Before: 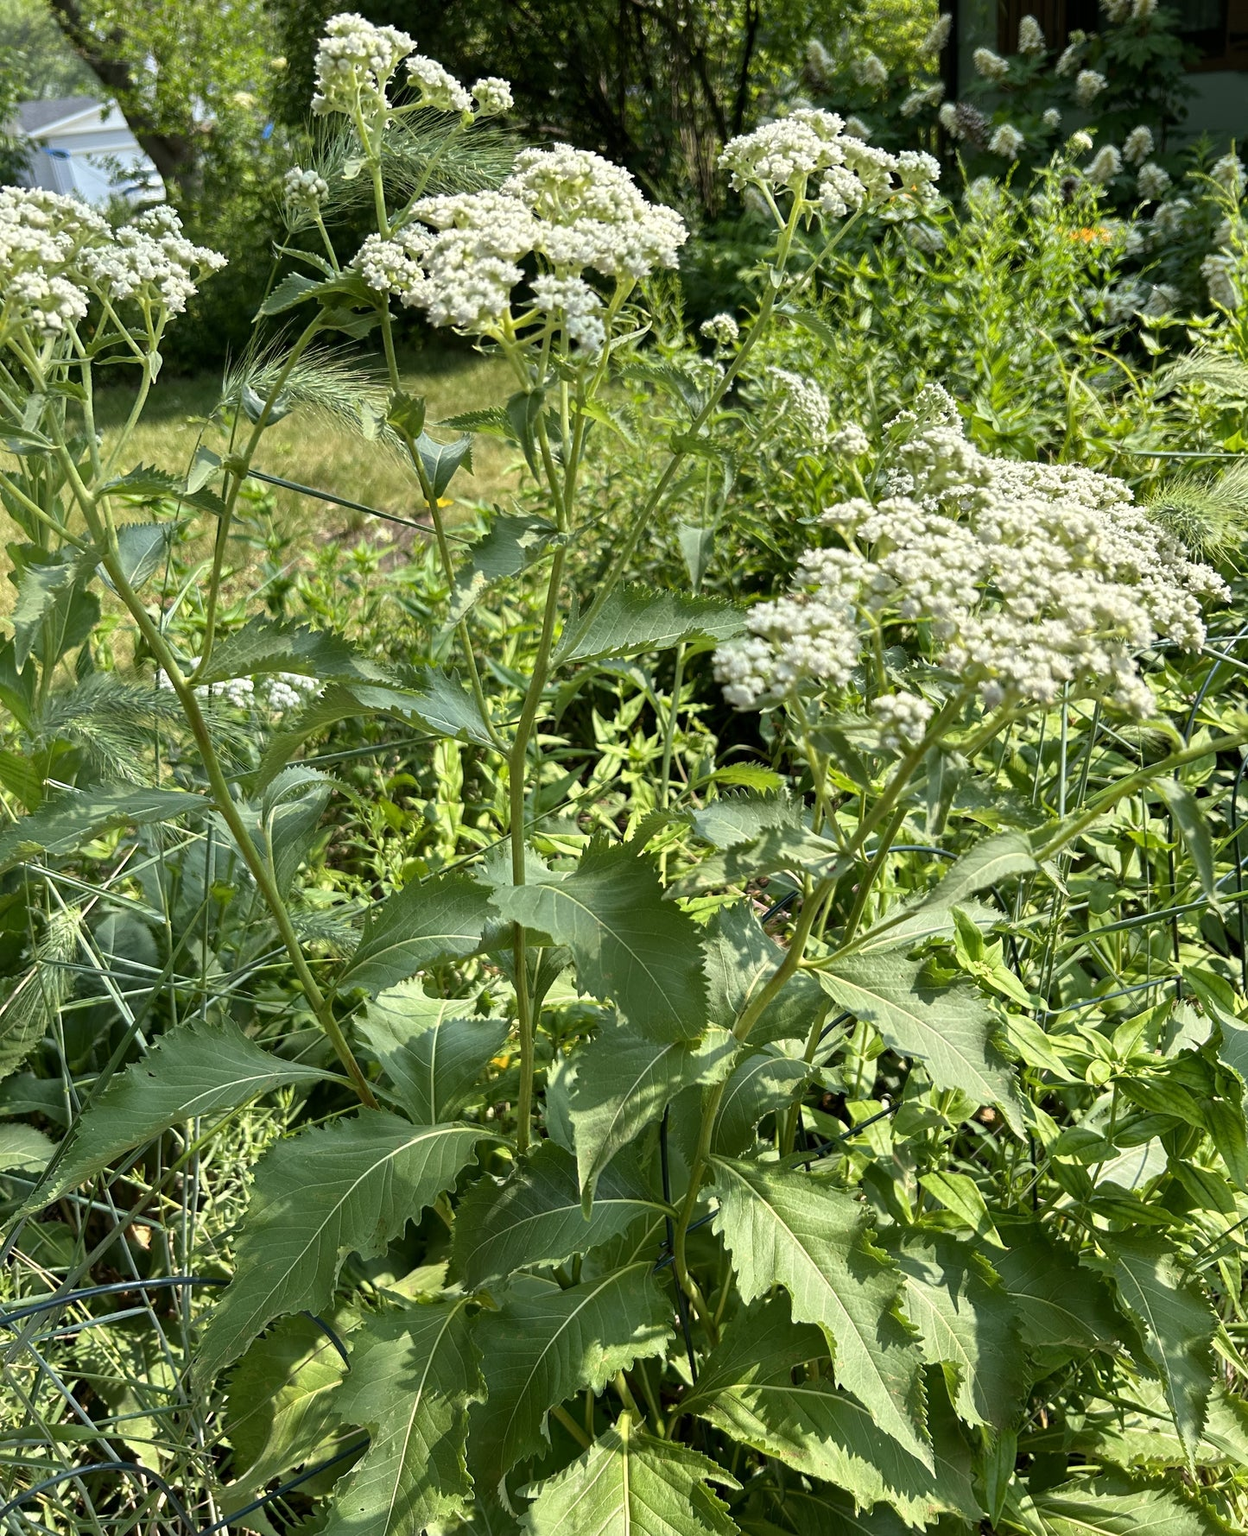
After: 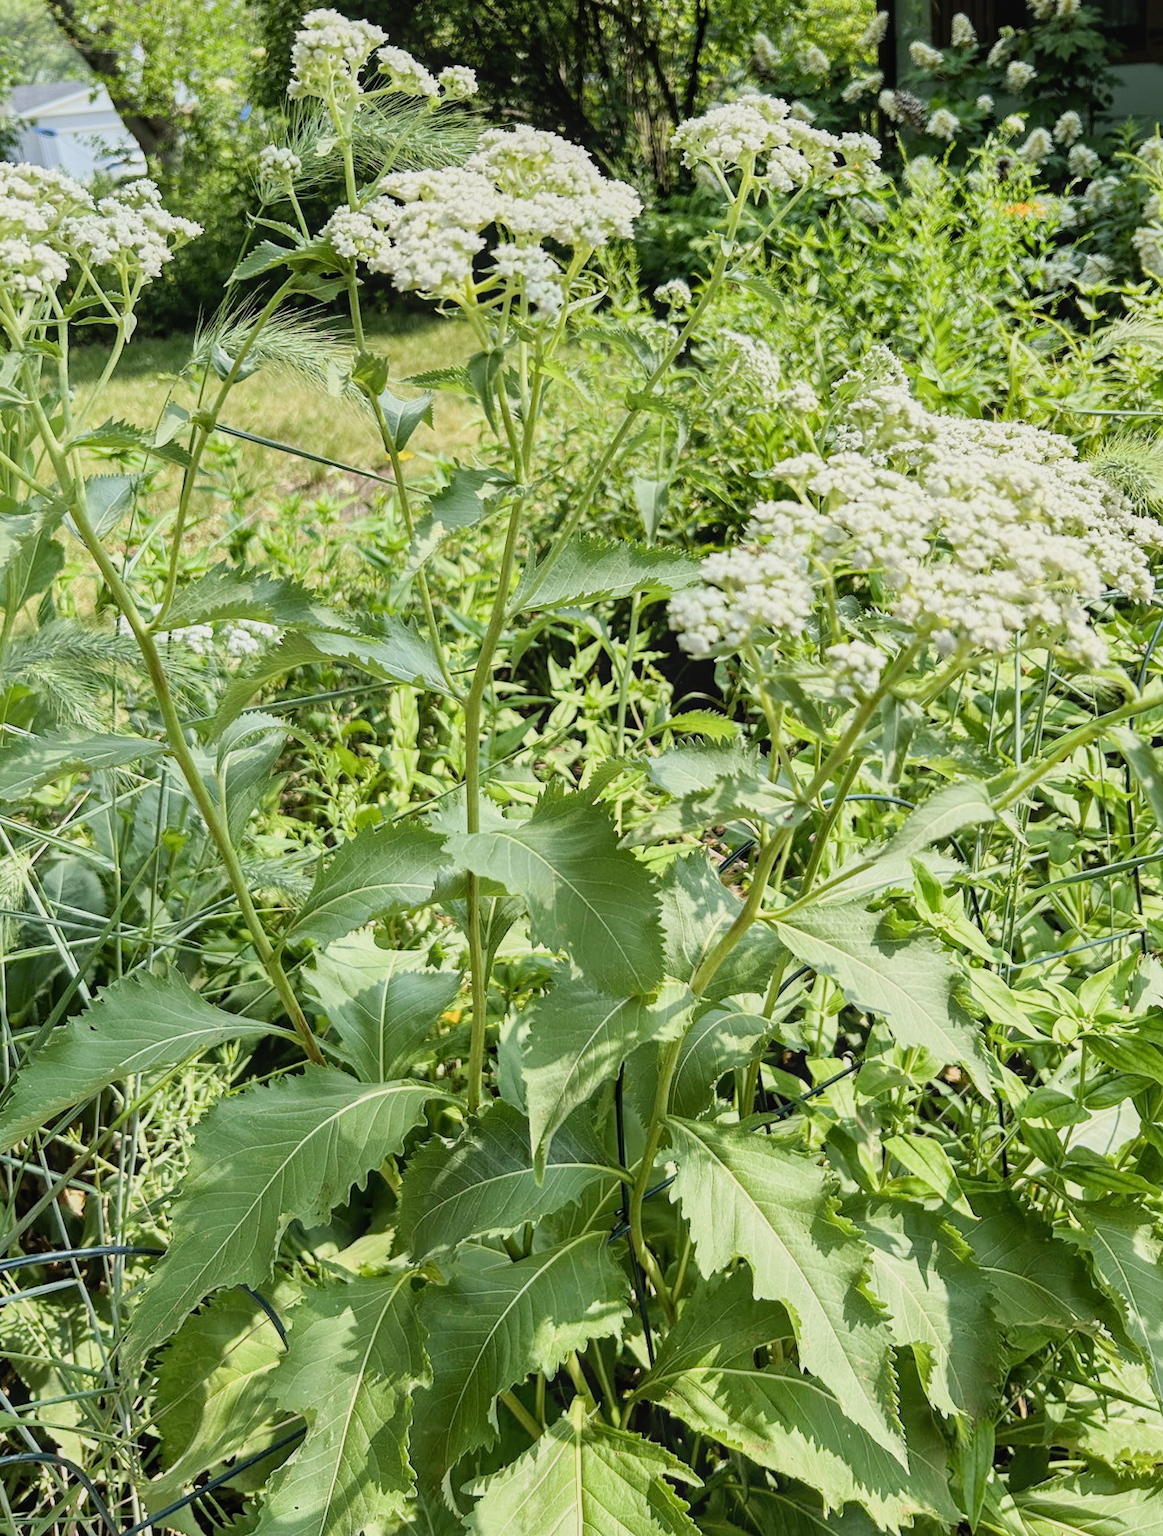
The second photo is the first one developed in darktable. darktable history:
rotate and perspective: rotation 0.215°, lens shift (vertical) -0.139, crop left 0.069, crop right 0.939, crop top 0.002, crop bottom 0.996
exposure: exposure 1 EV, compensate highlight preservation false
local contrast: detail 110%
filmic rgb: black relative exposure -8.54 EV, white relative exposure 5.52 EV, hardness 3.39, contrast 1.016
